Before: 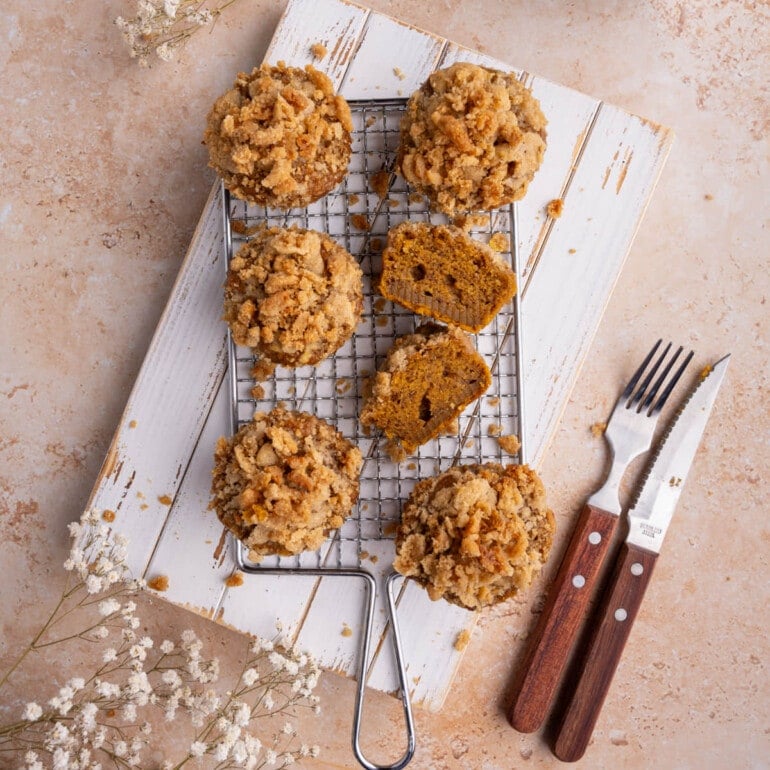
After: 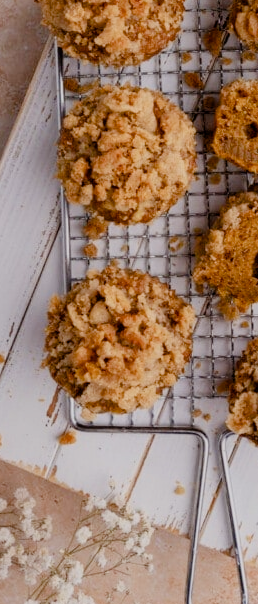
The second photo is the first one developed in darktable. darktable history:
filmic rgb: black relative exposure -7.65 EV, white relative exposure 4.56 EV, hardness 3.61, color science v6 (2022)
color balance rgb: perceptual saturation grading › global saturation 20%, perceptual saturation grading › highlights -50%, perceptual saturation grading › shadows 30%
crop and rotate: left 21.77%, top 18.528%, right 44.676%, bottom 2.997%
